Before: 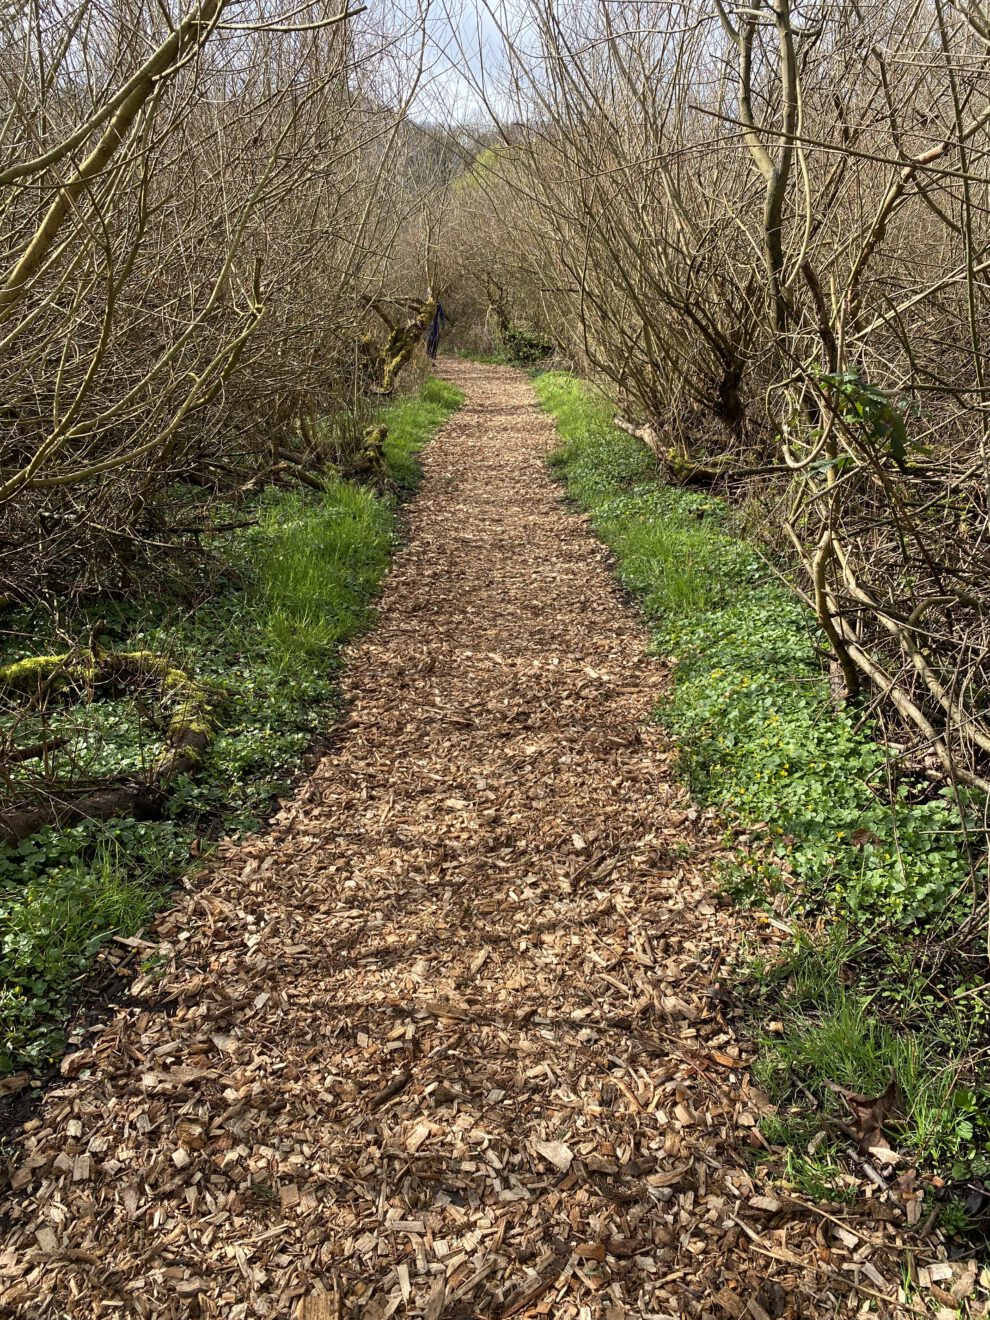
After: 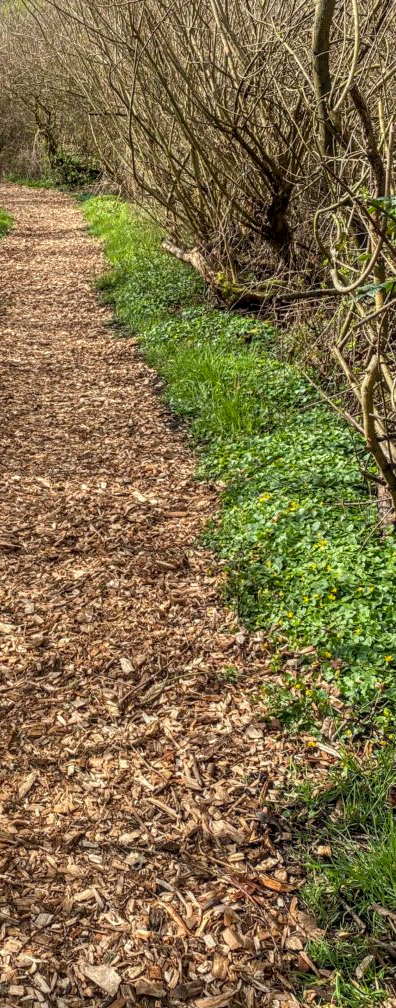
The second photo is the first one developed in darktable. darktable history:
crop: left 45.721%, top 13.393%, right 14.118%, bottom 10.01%
local contrast: highlights 0%, shadows 0%, detail 133%
